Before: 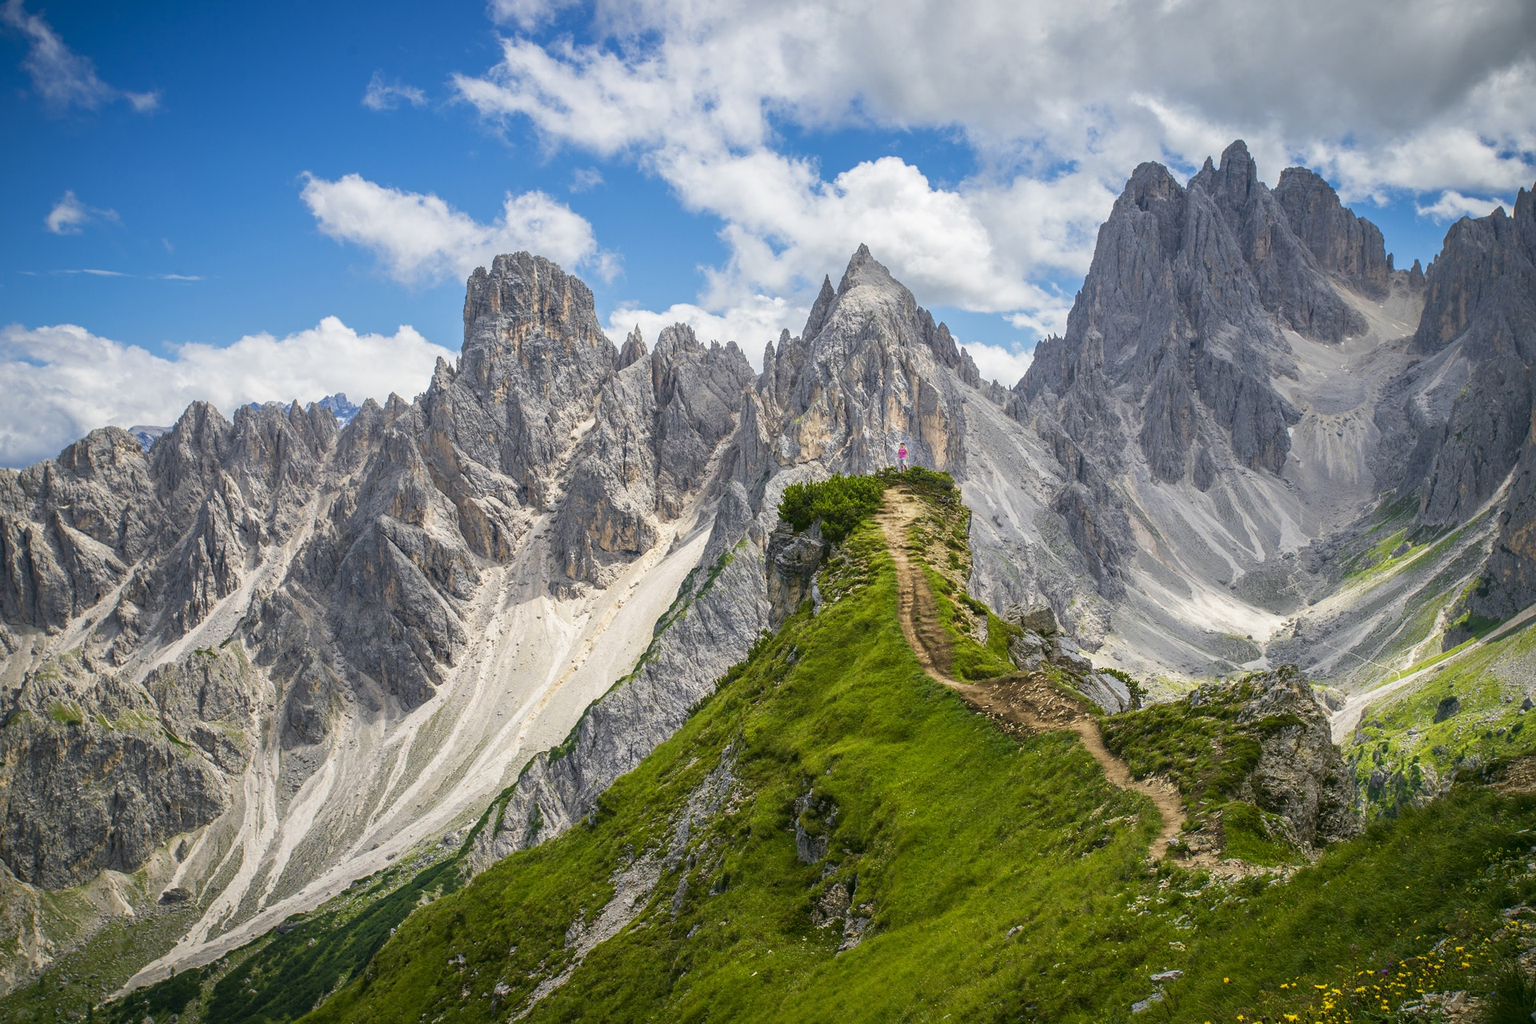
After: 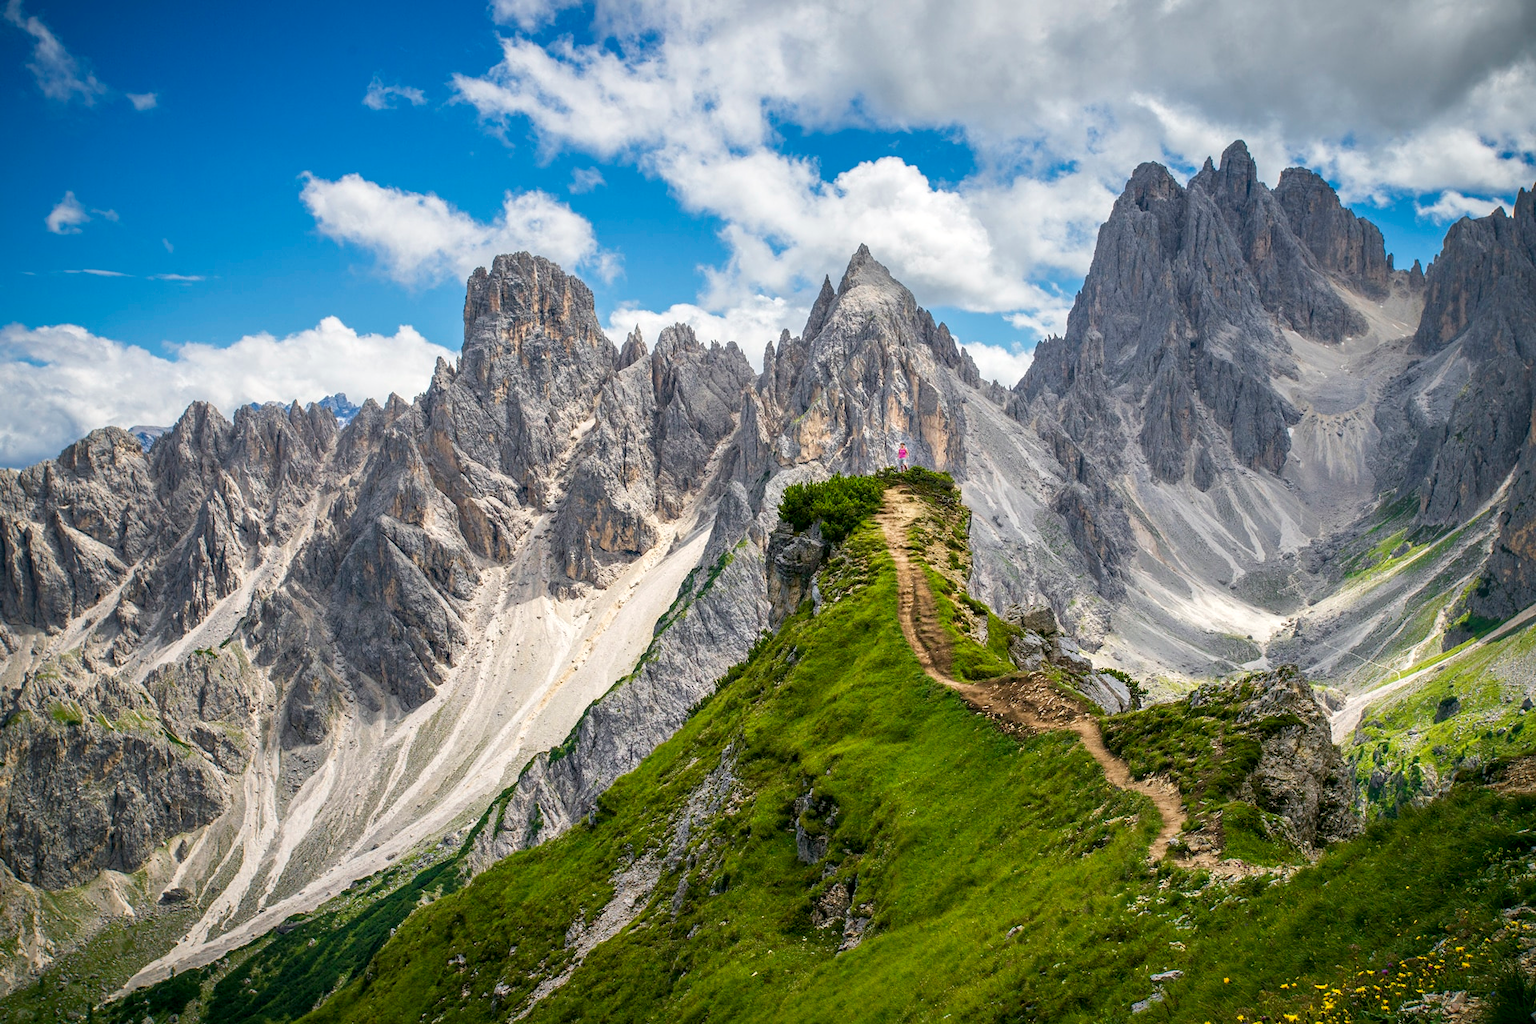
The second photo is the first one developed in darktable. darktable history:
contrast equalizer: octaves 7, y [[0.6 ×6], [0.55 ×6], [0 ×6], [0 ×6], [0 ×6]], mix 0.3
